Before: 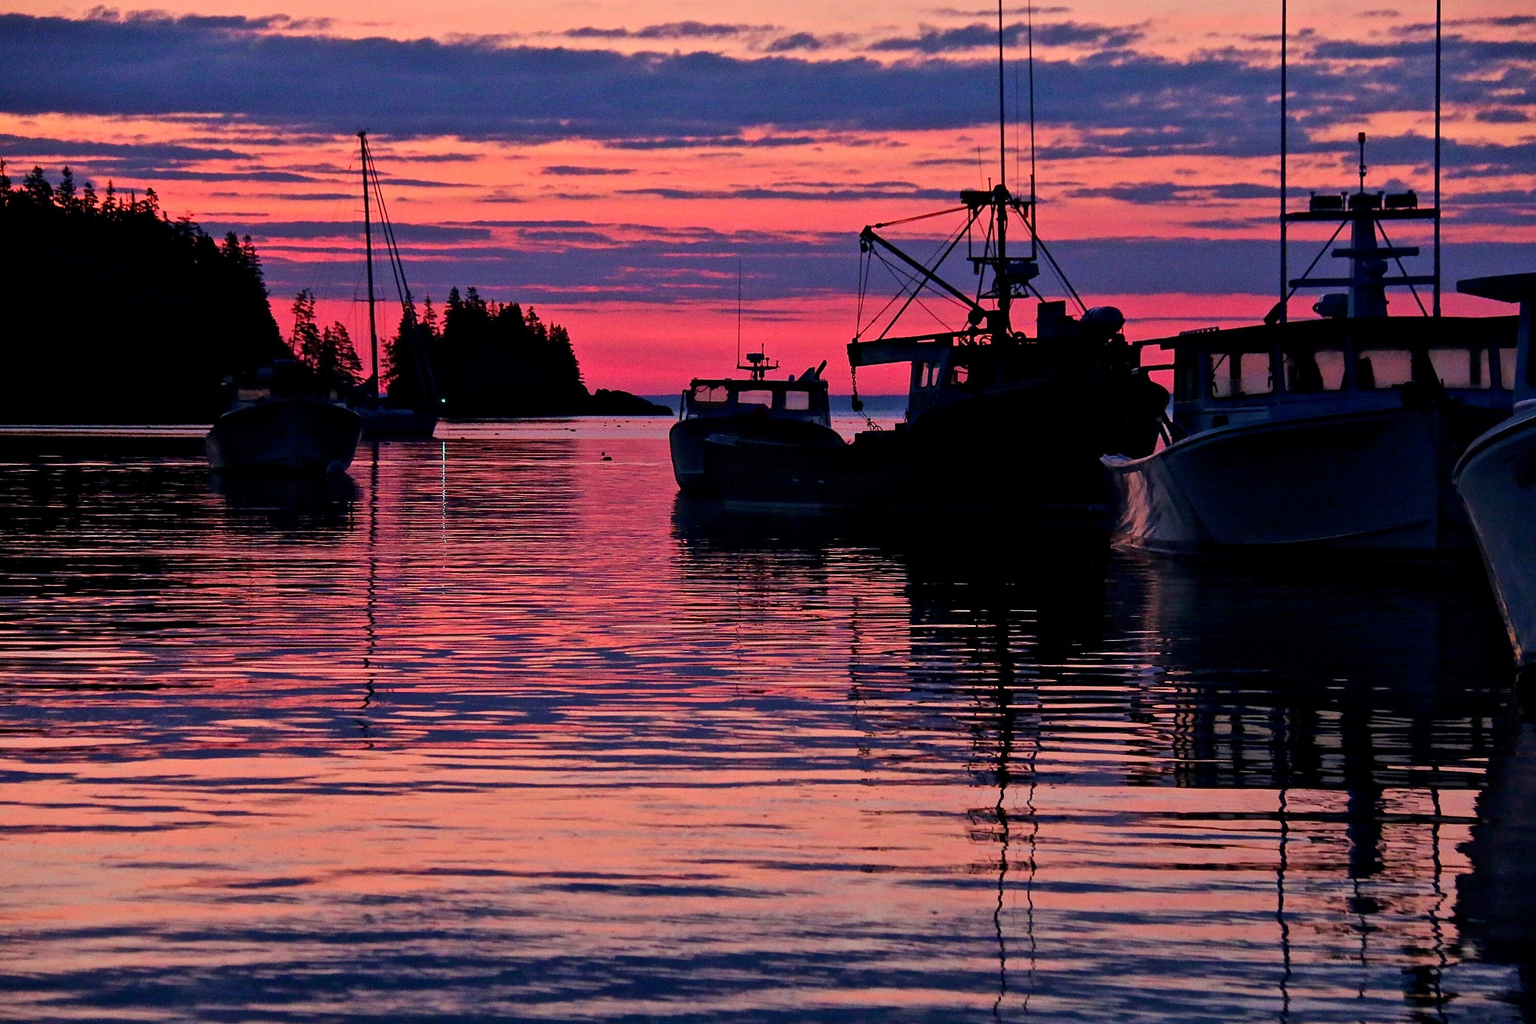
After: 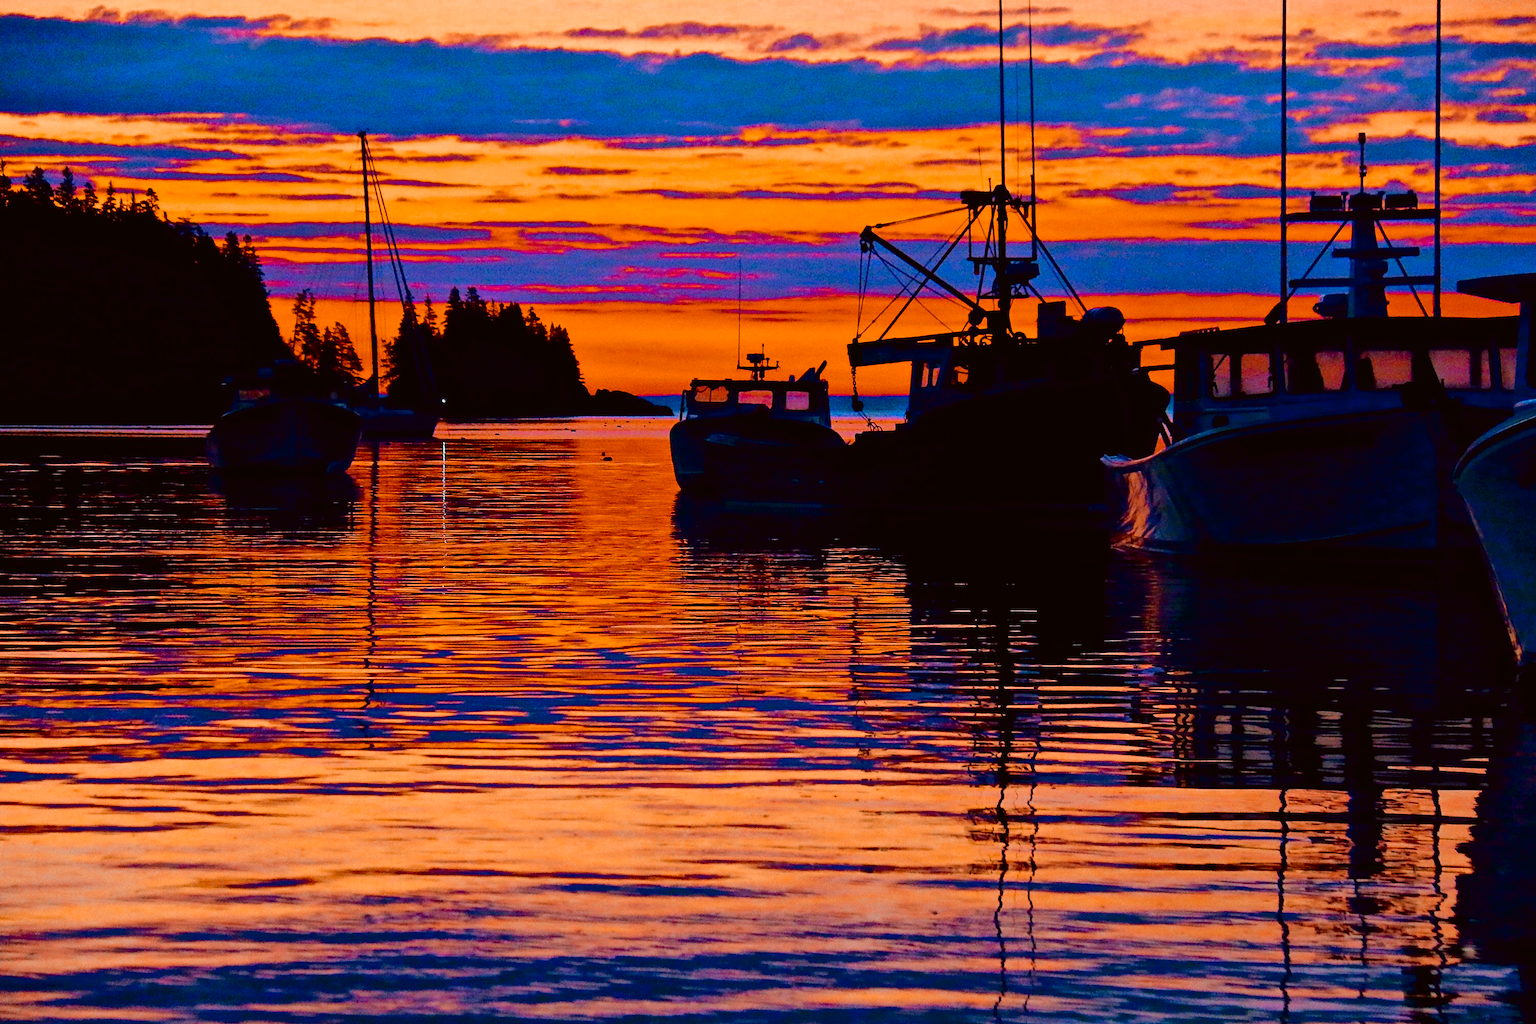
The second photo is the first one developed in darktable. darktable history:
color zones: curves: ch0 [(0.009, 0.528) (0.136, 0.6) (0.255, 0.586) (0.39, 0.528) (0.522, 0.584) (0.686, 0.736) (0.849, 0.561)]; ch1 [(0.045, 0.781) (0.14, 0.416) (0.257, 0.695) (0.442, 0.032) (0.738, 0.338) (0.818, 0.632) (0.891, 0.741) (1, 0.704)]; ch2 [(0, 0.667) (0.141, 0.52) (0.26, 0.37) (0.474, 0.432) (0.743, 0.286)]
contrast brightness saturation: brightness 0.09, saturation 0.19
tone curve: curves: ch0 [(0, 0.013) (0.175, 0.11) (0.337, 0.304) (0.498, 0.485) (0.78, 0.742) (0.993, 0.954)]; ch1 [(0, 0) (0.294, 0.184) (0.359, 0.34) (0.362, 0.35) (0.43, 0.41) (0.469, 0.463) (0.495, 0.502) (0.54, 0.563) (0.612, 0.641) (1, 1)]; ch2 [(0, 0) (0.44, 0.437) (0.495, 0.502) (0.524, 0.534) (0.557, 0.56) (0.634, 0.654) (0.728, 0.722) (1, 1)], color space Lab, independent channels, preserve colors none
exposure: black level correction 0.006, exposure -0.226 EV, compensate highlight preservation false
